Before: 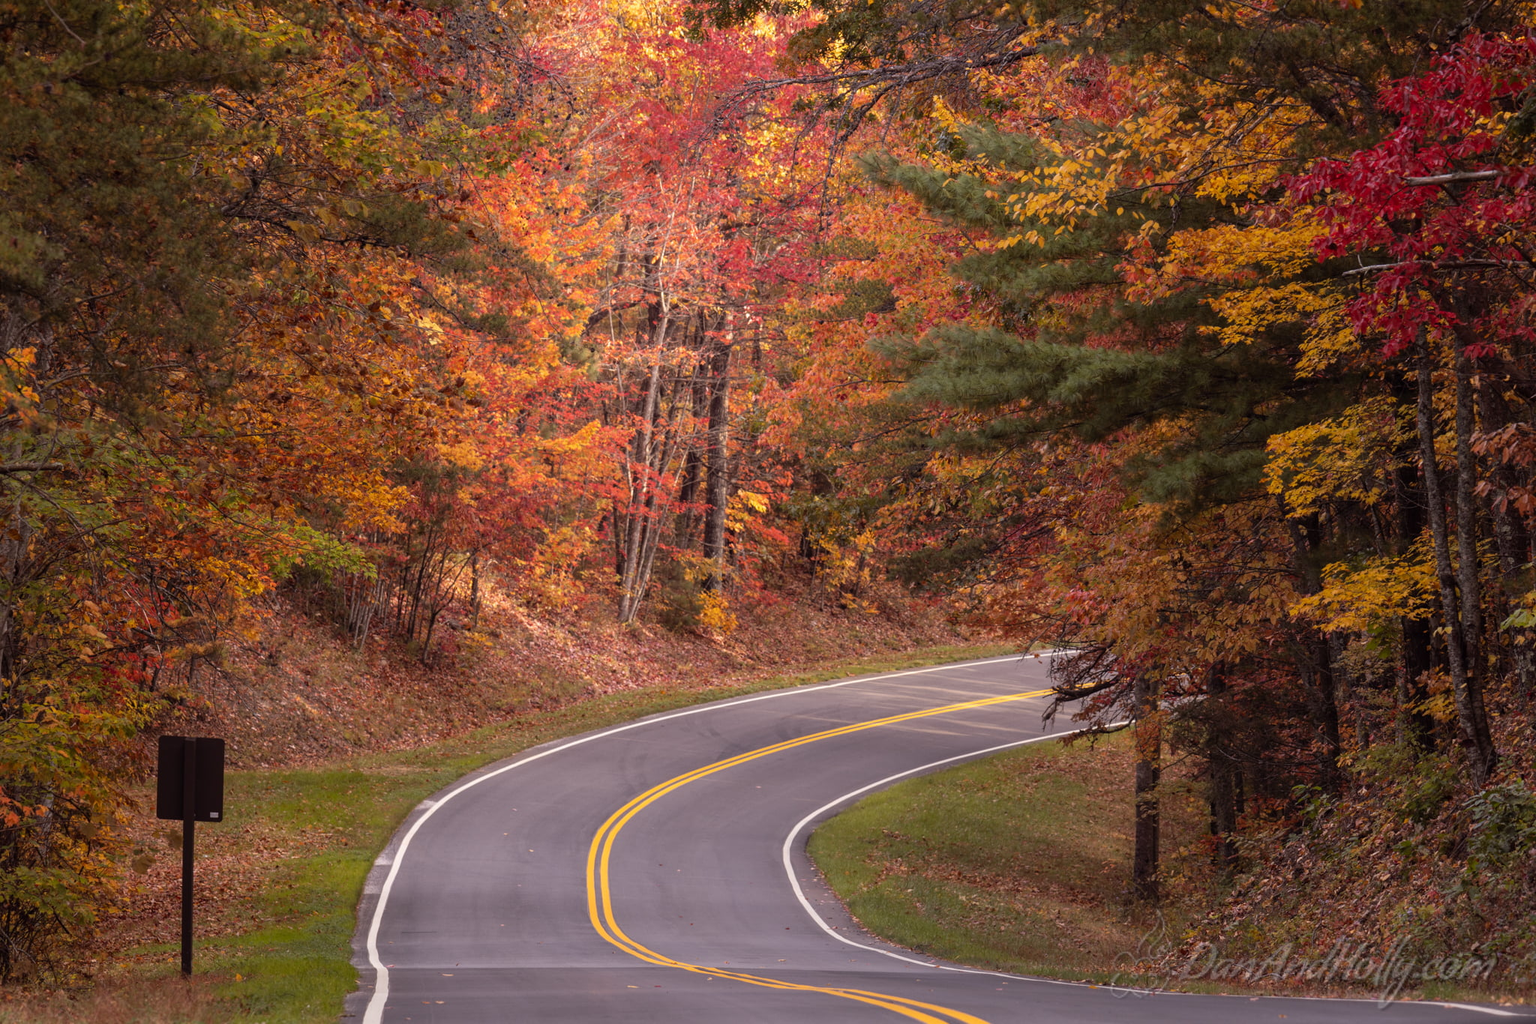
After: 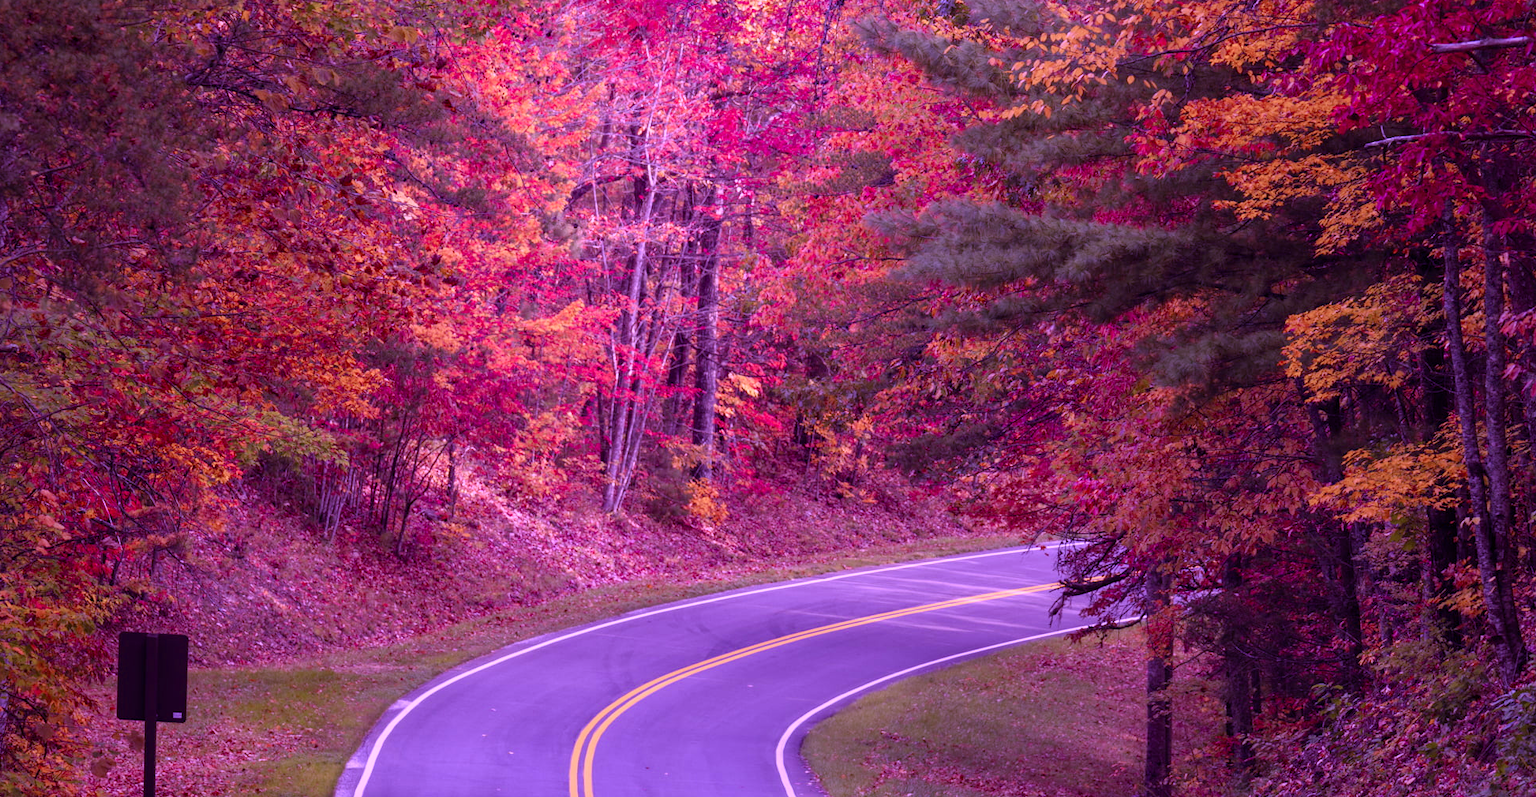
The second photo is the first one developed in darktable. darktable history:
color calibration: illuminant custom, x 0.379, y 0.481, temperature 4443.07 K
crop and rotate: left 2.991%, top 13.302%, right 1.981%, bottom 12.636%
color balance rgb: perceptual saturation grading › global saturation 20%, perceptual saturation grading › highlights -25%, perceptual saturation grading › shadows 50%
